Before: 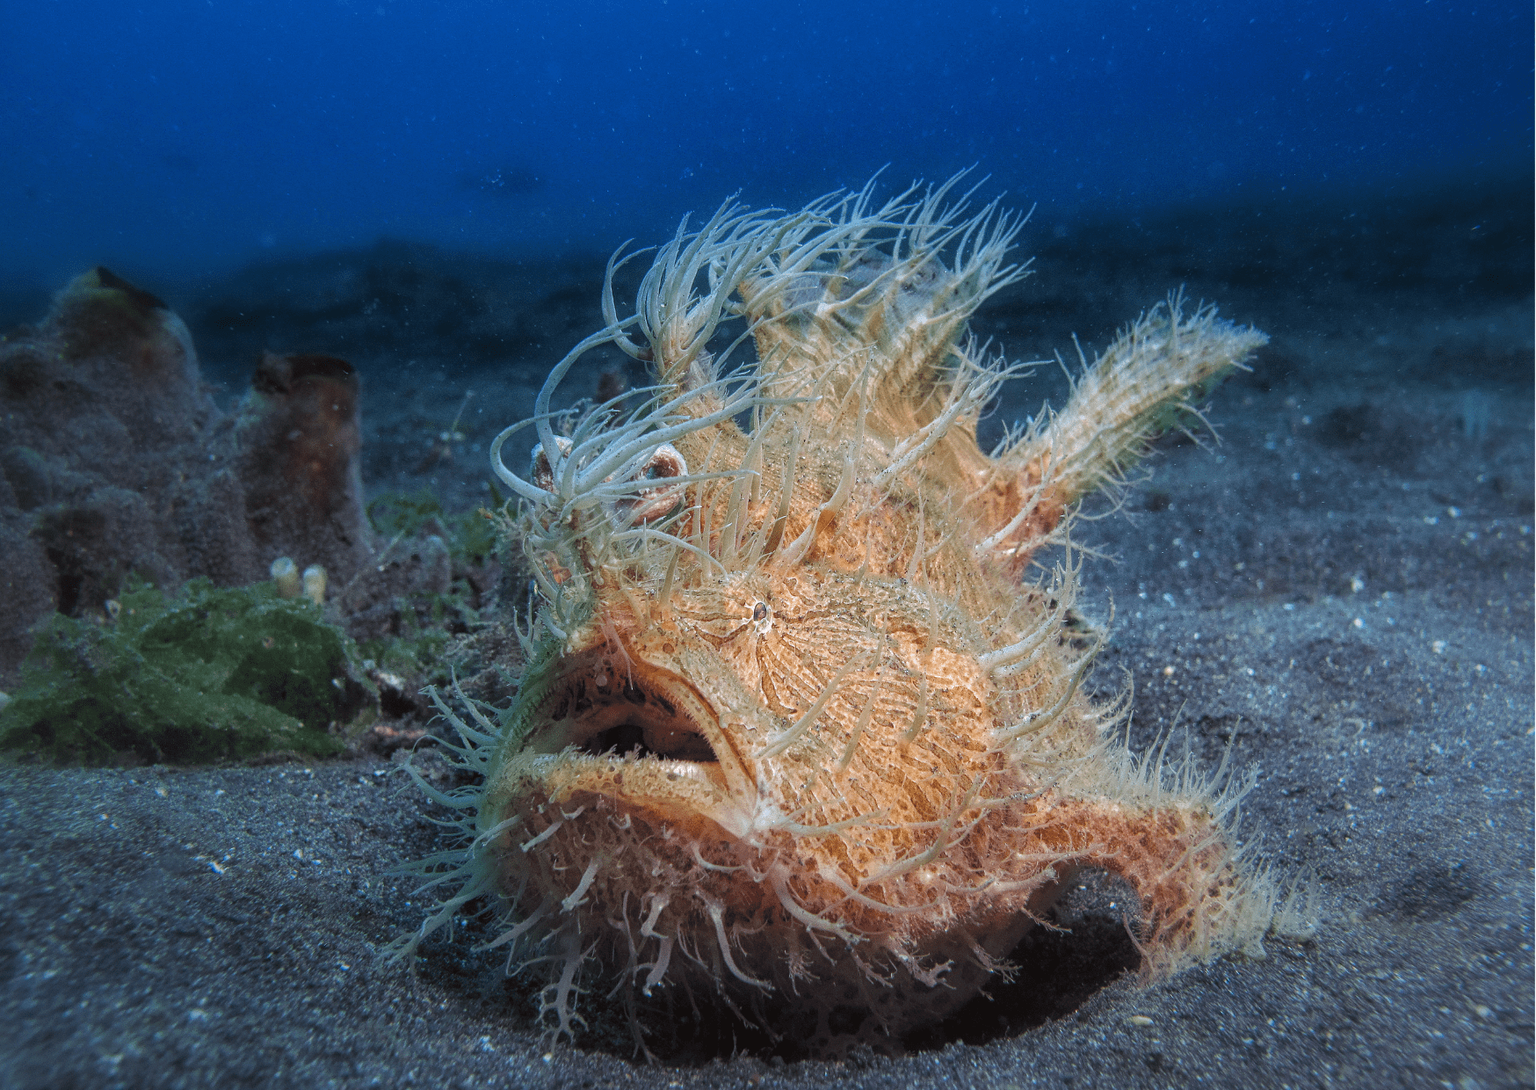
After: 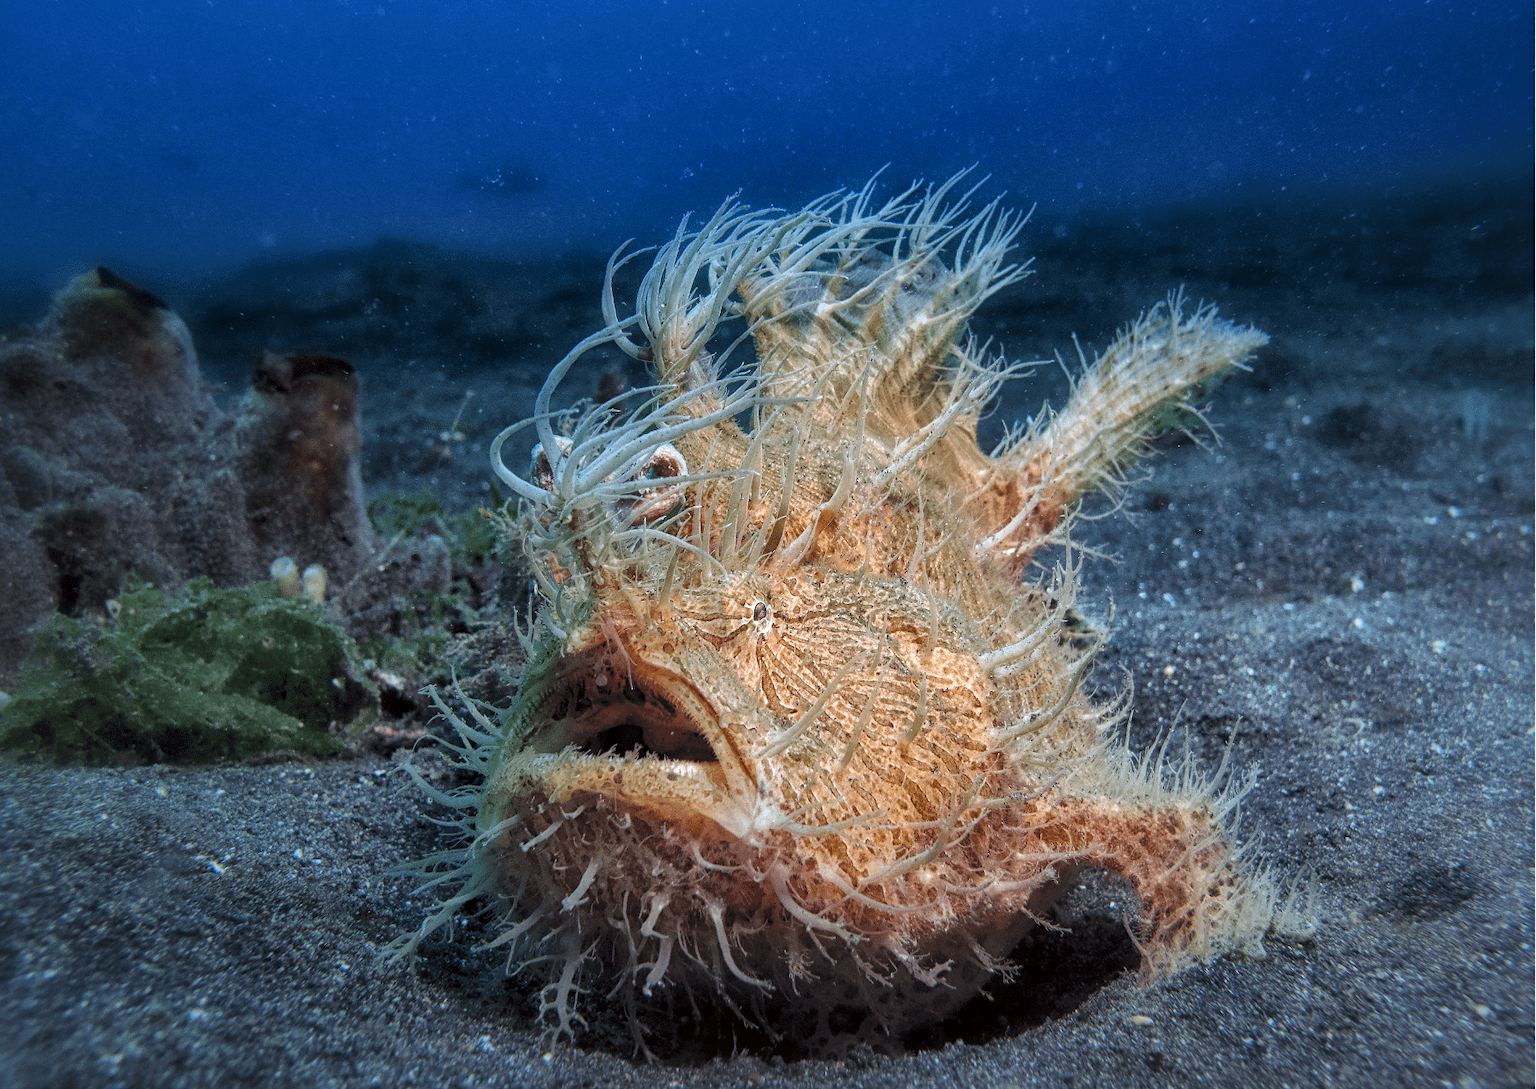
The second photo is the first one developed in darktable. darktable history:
local contrast: mode bilateral grid, contrast 19, coarseness 51, detail 149%, midtone range 0.2
